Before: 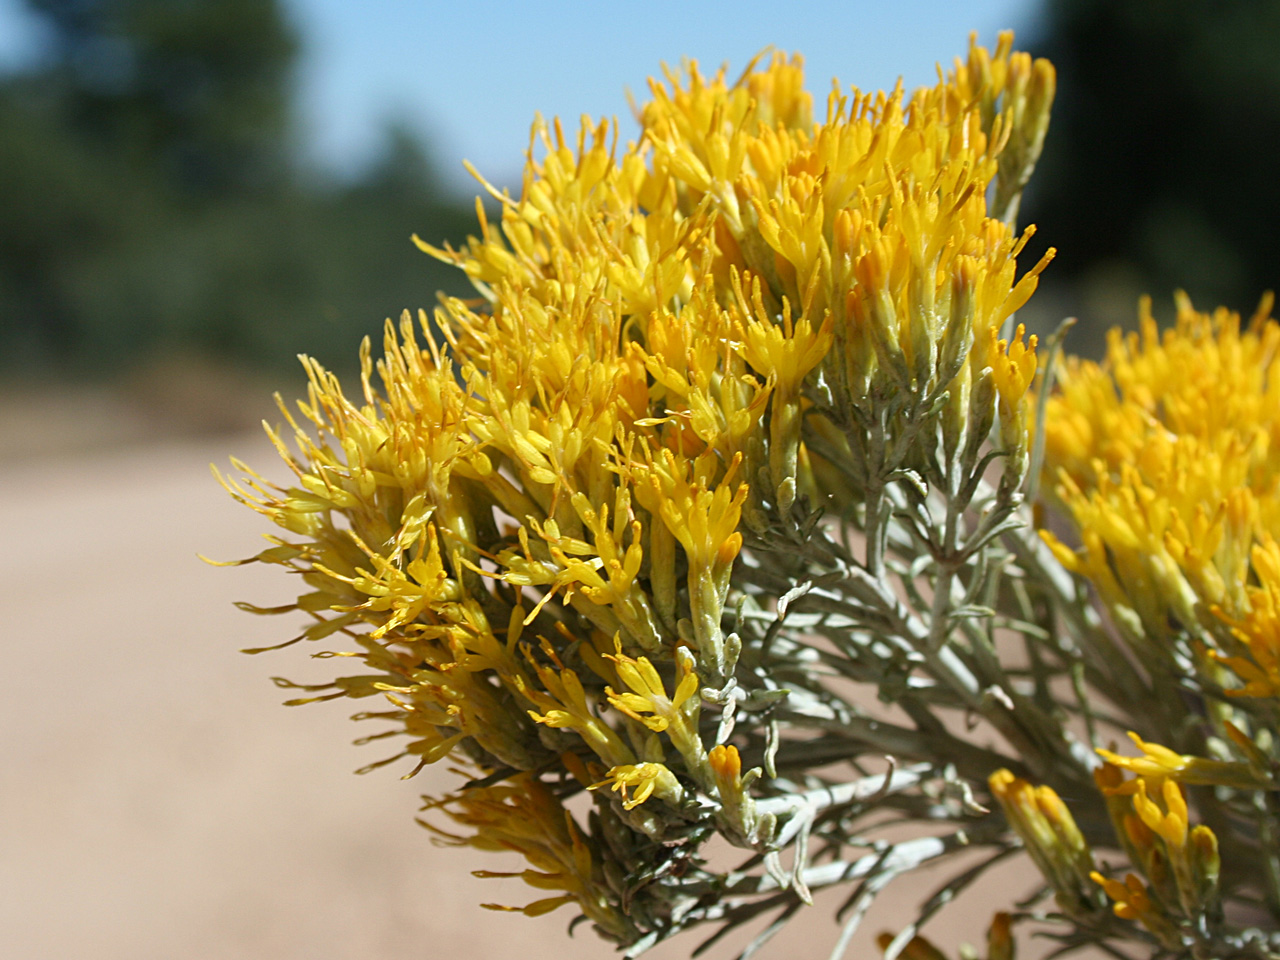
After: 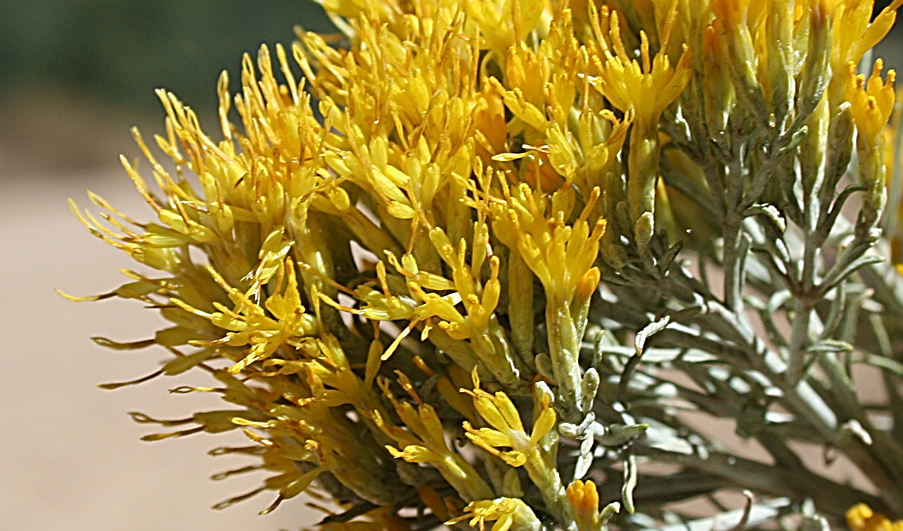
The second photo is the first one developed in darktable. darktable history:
crop: left 11.123%, top 27.61%, right 18.3%, bottom 17.034%
sharpen: radius 2.584, amount 0.688
